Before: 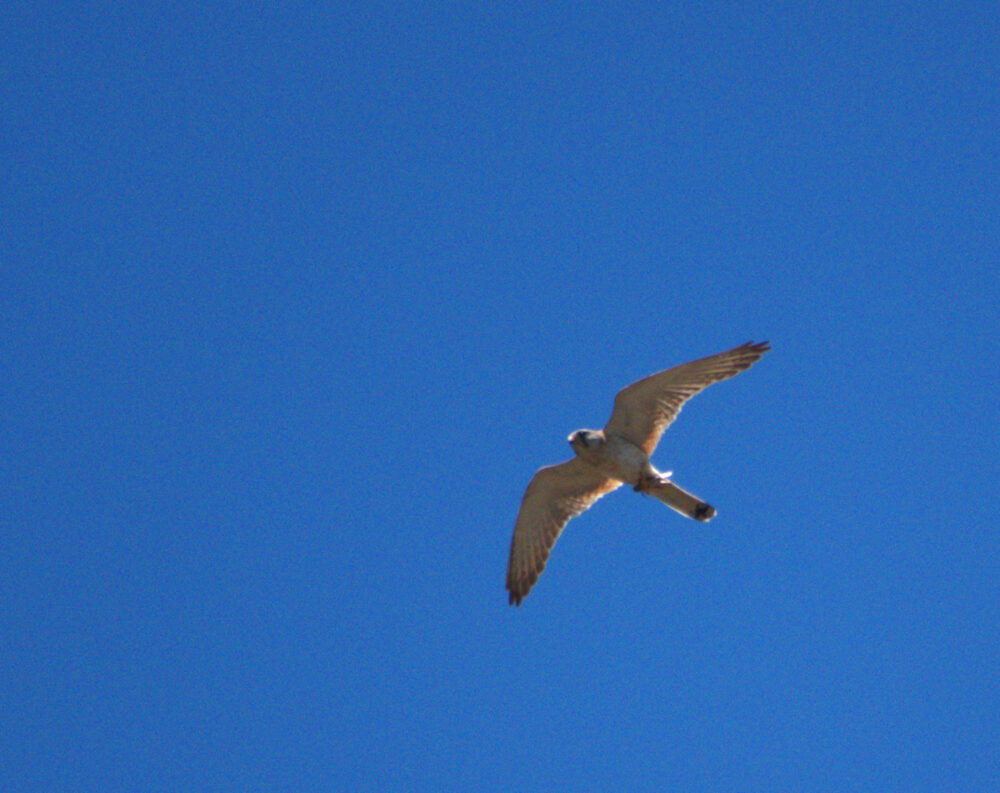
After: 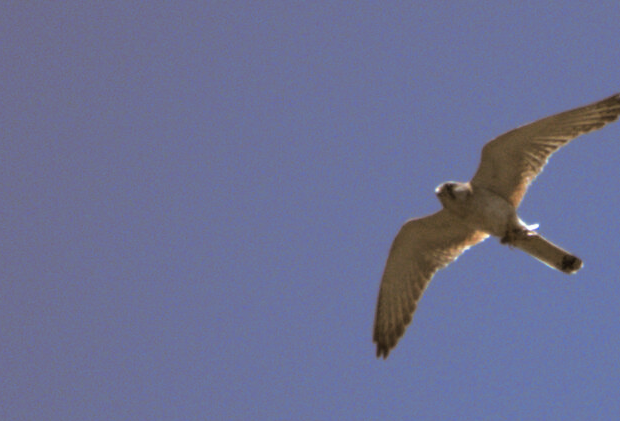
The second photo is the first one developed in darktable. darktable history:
split-toning: shadows › hue 37.98°, highlights › hue 185.58°, balance -55.261
shadows and highlights: shadows -62.32, white point adjustment -5.22, highlights 61.59
crop: left 13.312%, top 31.28%, right 24.627%, bottom 15.582%
